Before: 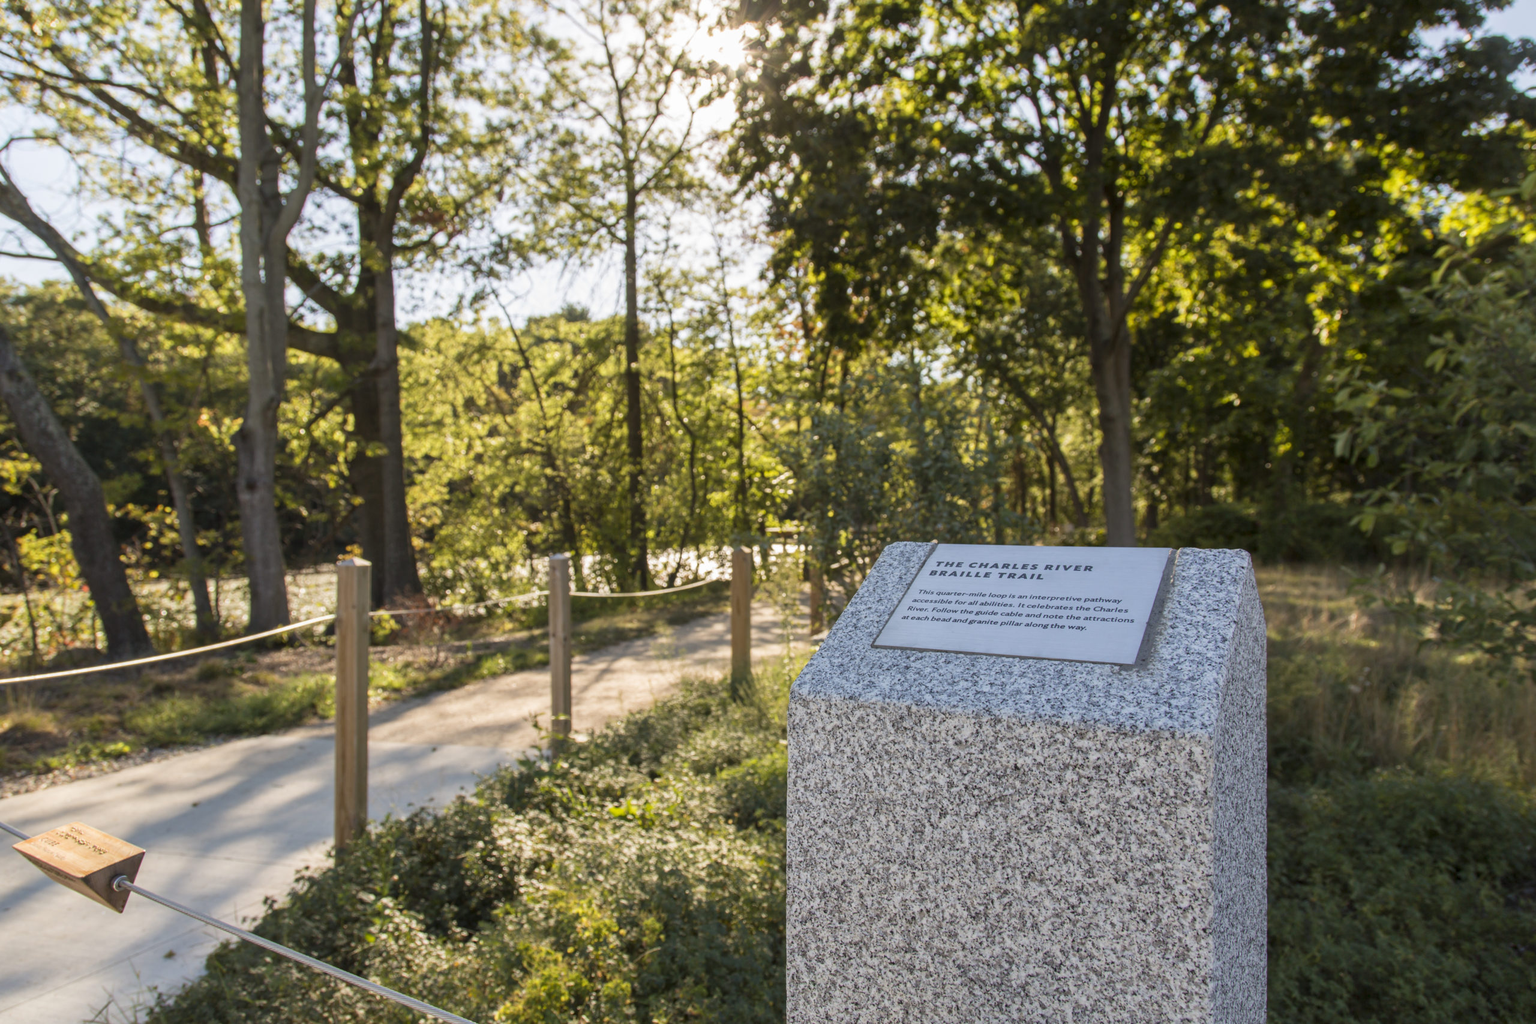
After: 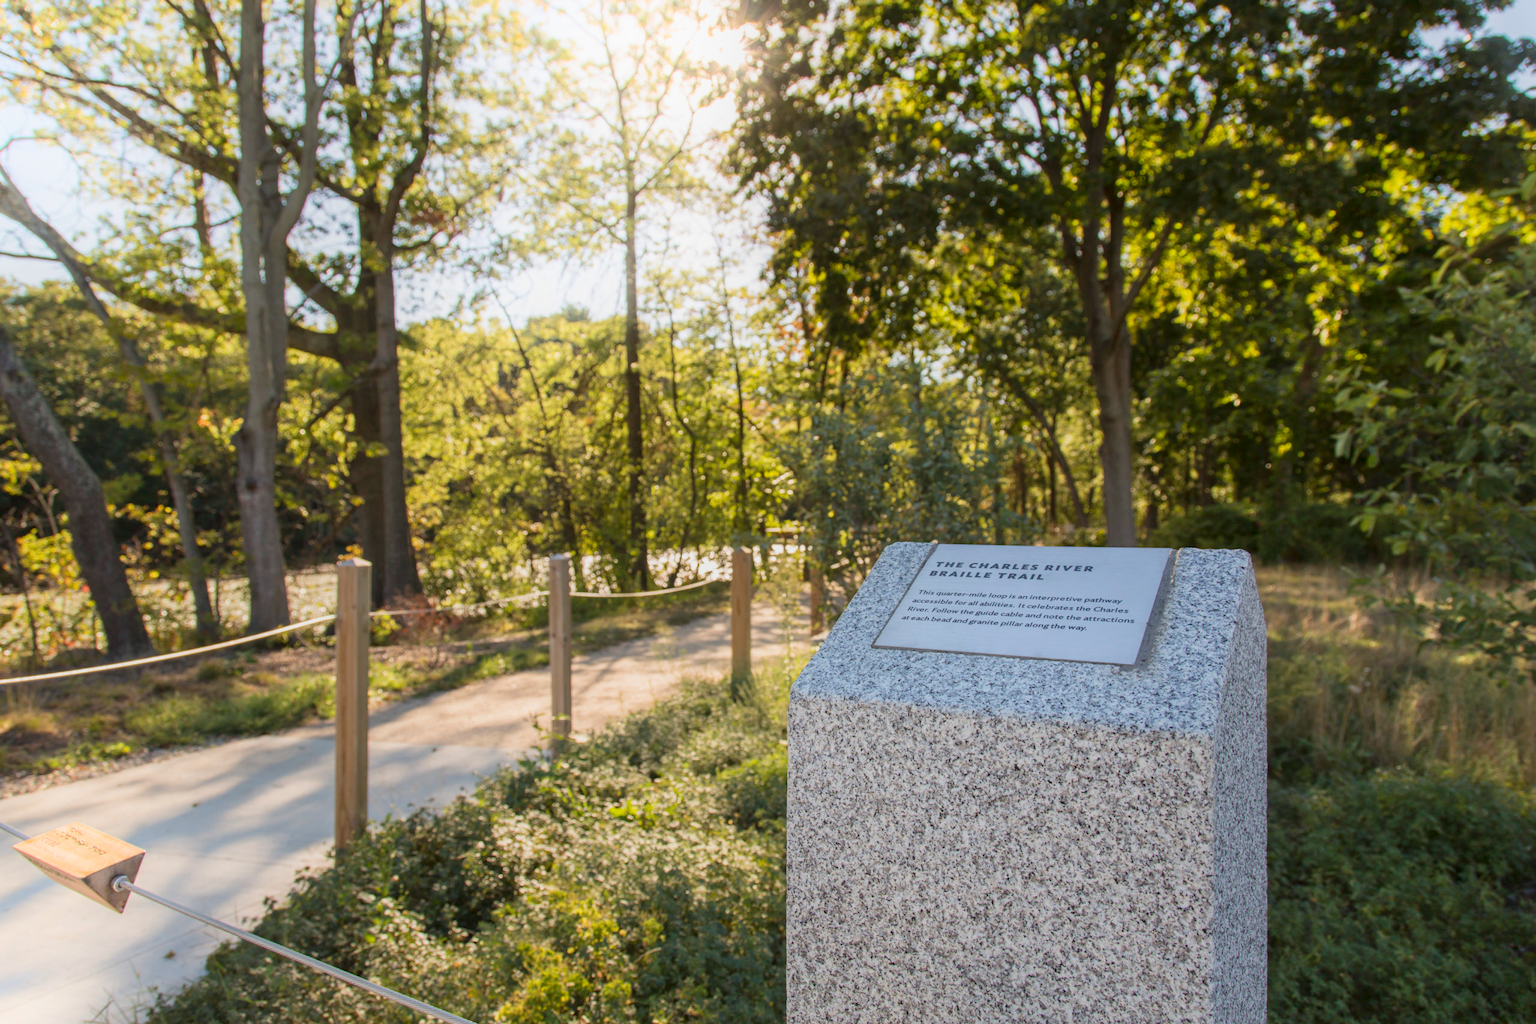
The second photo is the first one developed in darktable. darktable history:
tone equalizer: -8 EV 0.25 EV, -7 EV 0.417 EV, -6 EV 0.417 EV, -5 EV 0.25 EV, -3 EV -0.25 EV, -2 EV -0.417 EV, -1 EV -0.417 EV, +0 EV -0.25 EV, edges refinement/feathering 500, mask exposure compensation -1.57 EV, preserve details guided filter
tone curve: curves: ch0 [(0, 0.028) (0.138, 0.156) (0.468, 0.516) (0.754, 0.823) (1, 1)], color space Lab, linked channels, preserve colors none
shadows and highlights: shadows -21.3, highlights 100, soften with gaussian
